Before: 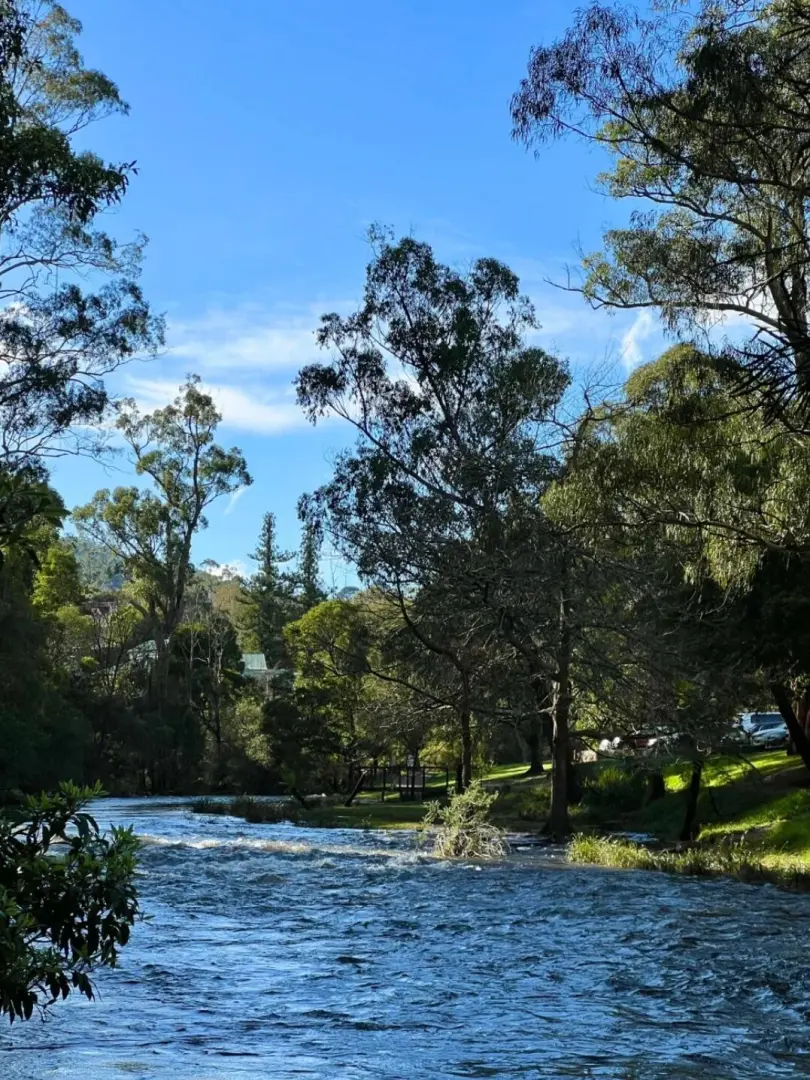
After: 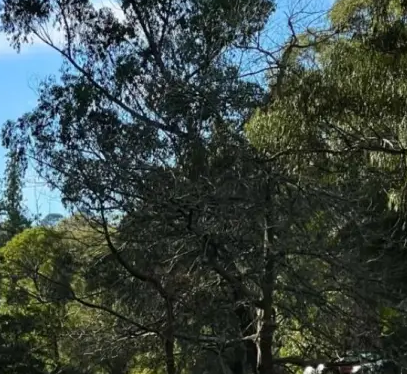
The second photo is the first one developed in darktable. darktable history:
crop: left 36.659%, top 34.614%, right 13%, bottom 30.69%
